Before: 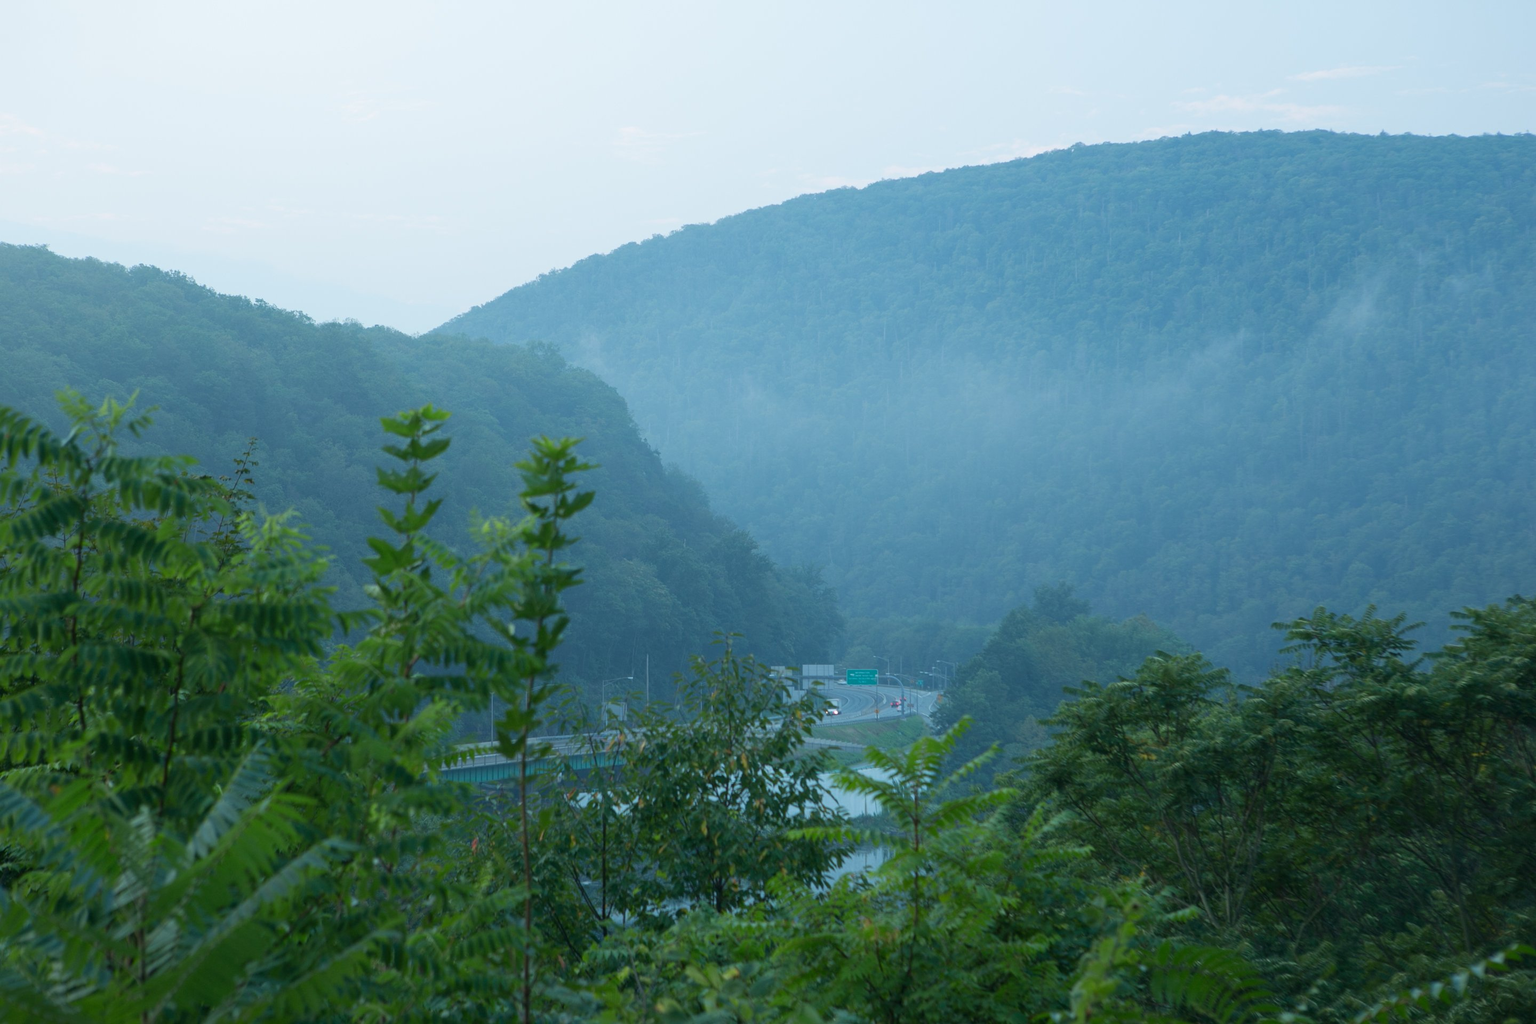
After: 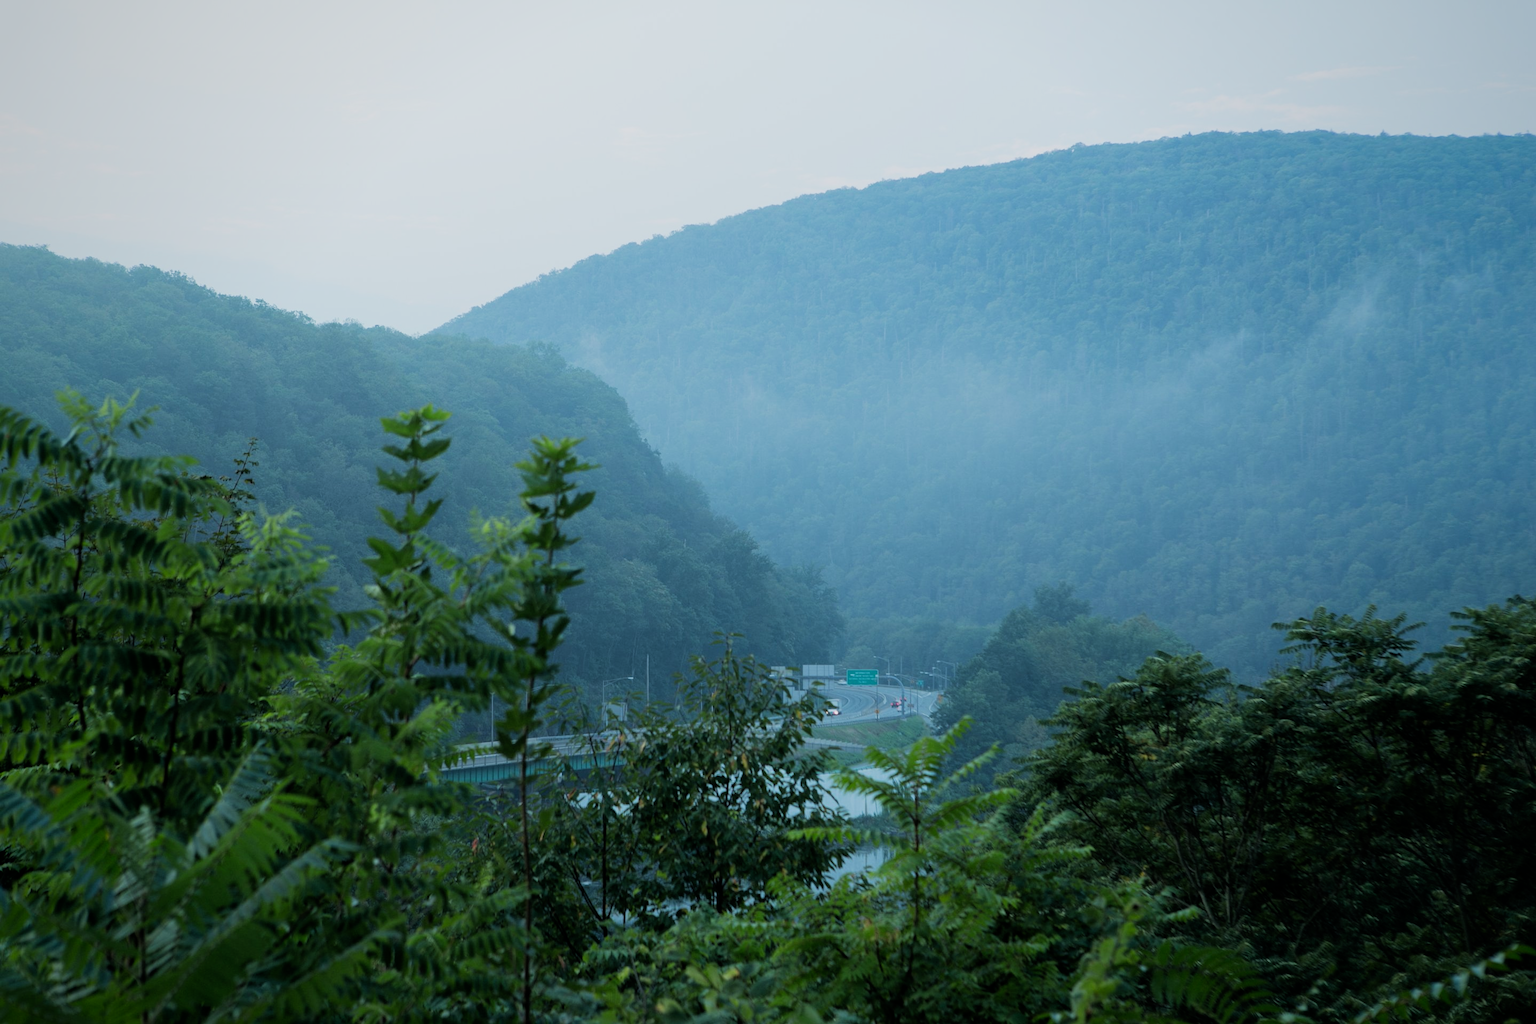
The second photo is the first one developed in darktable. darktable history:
vignetting: fall-off start 67.23%, brightness -0.229, saturation 0.14, width/height ratio 1.018
filmic rgb: black relative exposure -5.04 EV, white relative exposure 3.98 EV, threshold 3.05 EV, hardness 2.88, contrast 1.296, highlights saturation mix -31.22%, enable highlight reconstruction true
